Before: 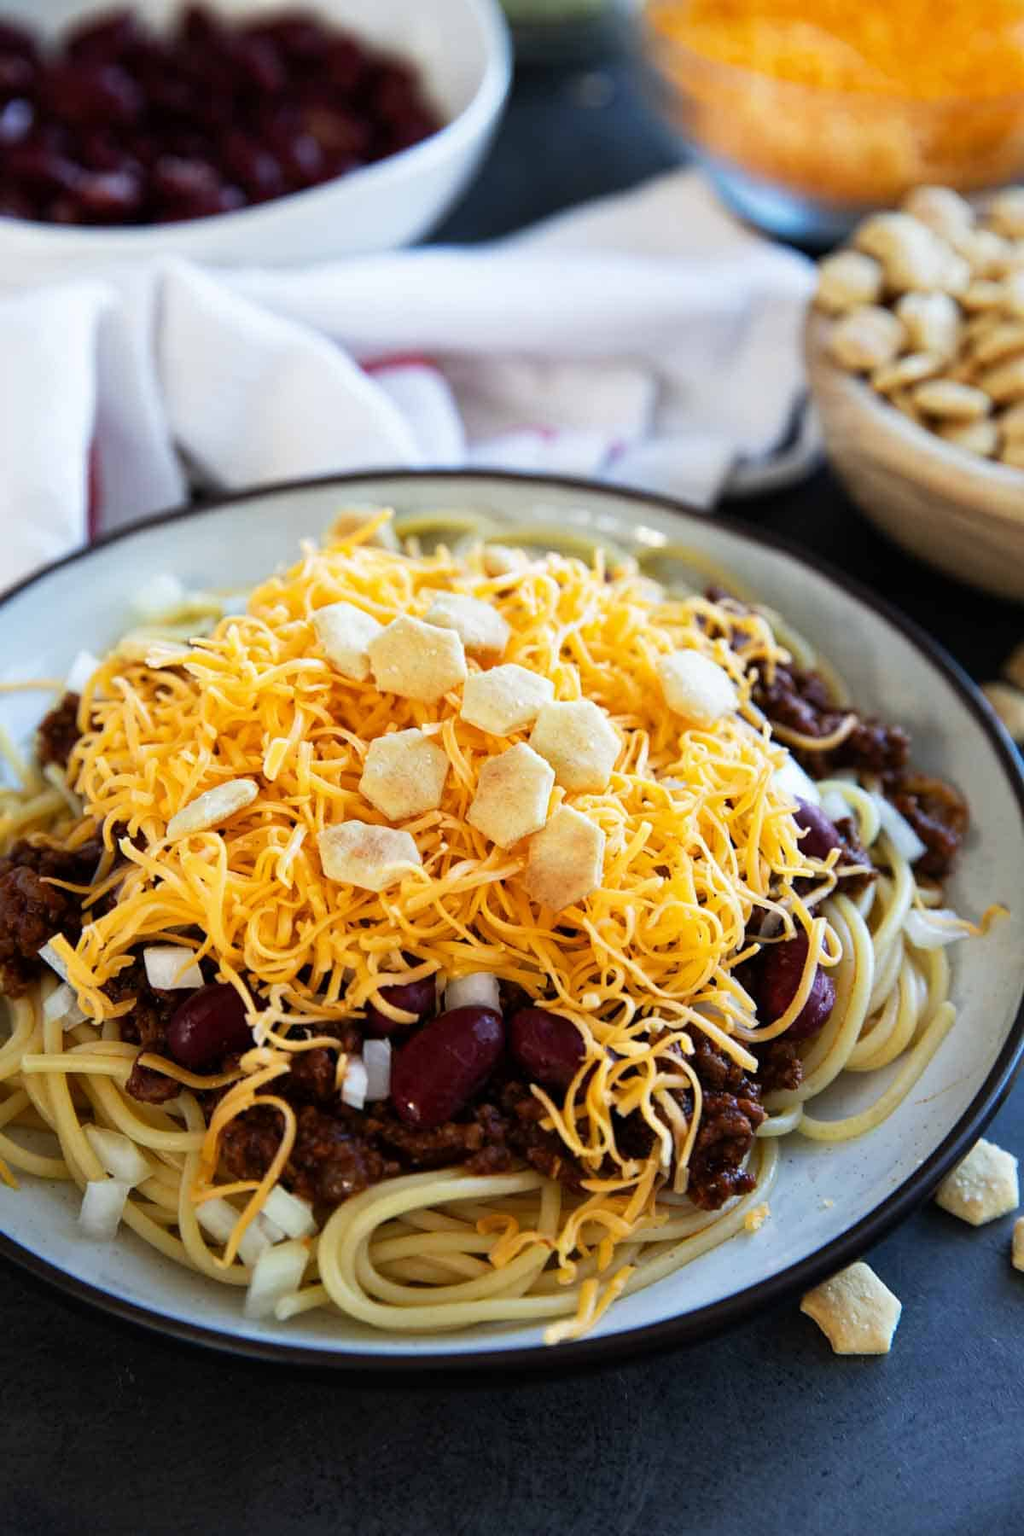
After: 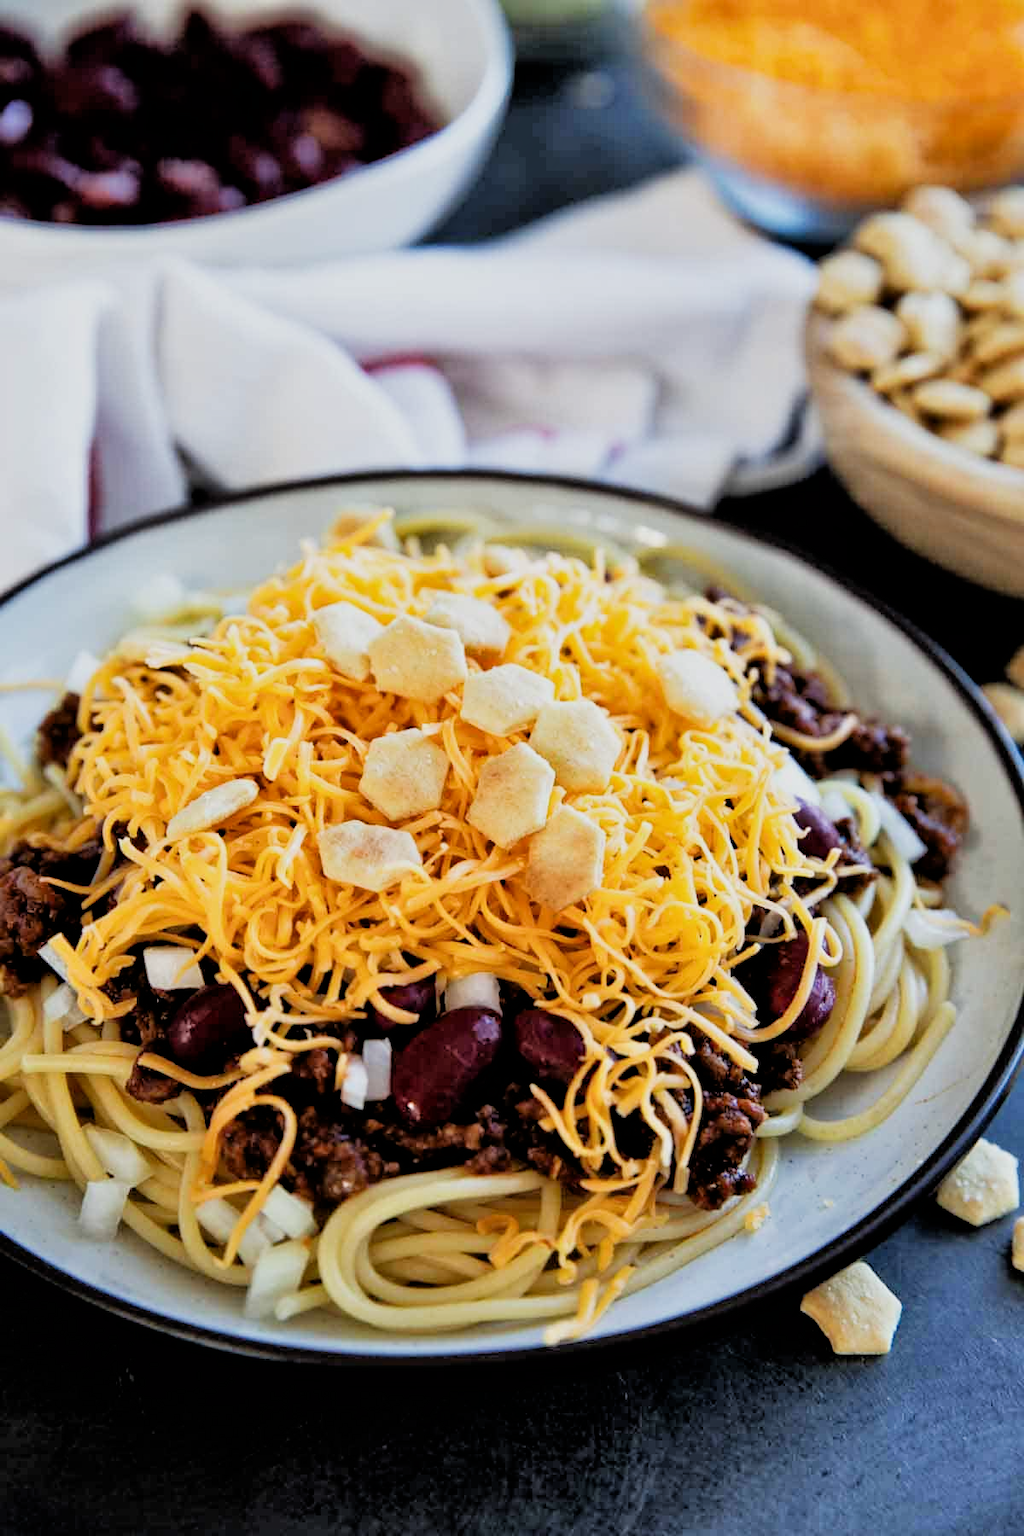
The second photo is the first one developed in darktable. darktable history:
filmic rgb: black relative exposure -5.12 EV, white relative exposure 3.97 EV, hardness 2.87, contrast 1.195, highlights saturation mix -30.48%, preserve chrominance max RGB
contrast equalizer: octaves 7, y [[0.524, 0.538, 0.547, 0.548, 0.538, 0.524], [0.5 ×6], [0.5 ×6], [0 ×6], [0 ×6]]
tone equalizer: -7 EV 0.164 EV, -6 EV 0.625 EV, -5 EV 1.15 EV, -4 EV 1.32 EV, -3 EV 1.18 EV, -2 EV 0.6 EV, -1 EV 0.168 EV
